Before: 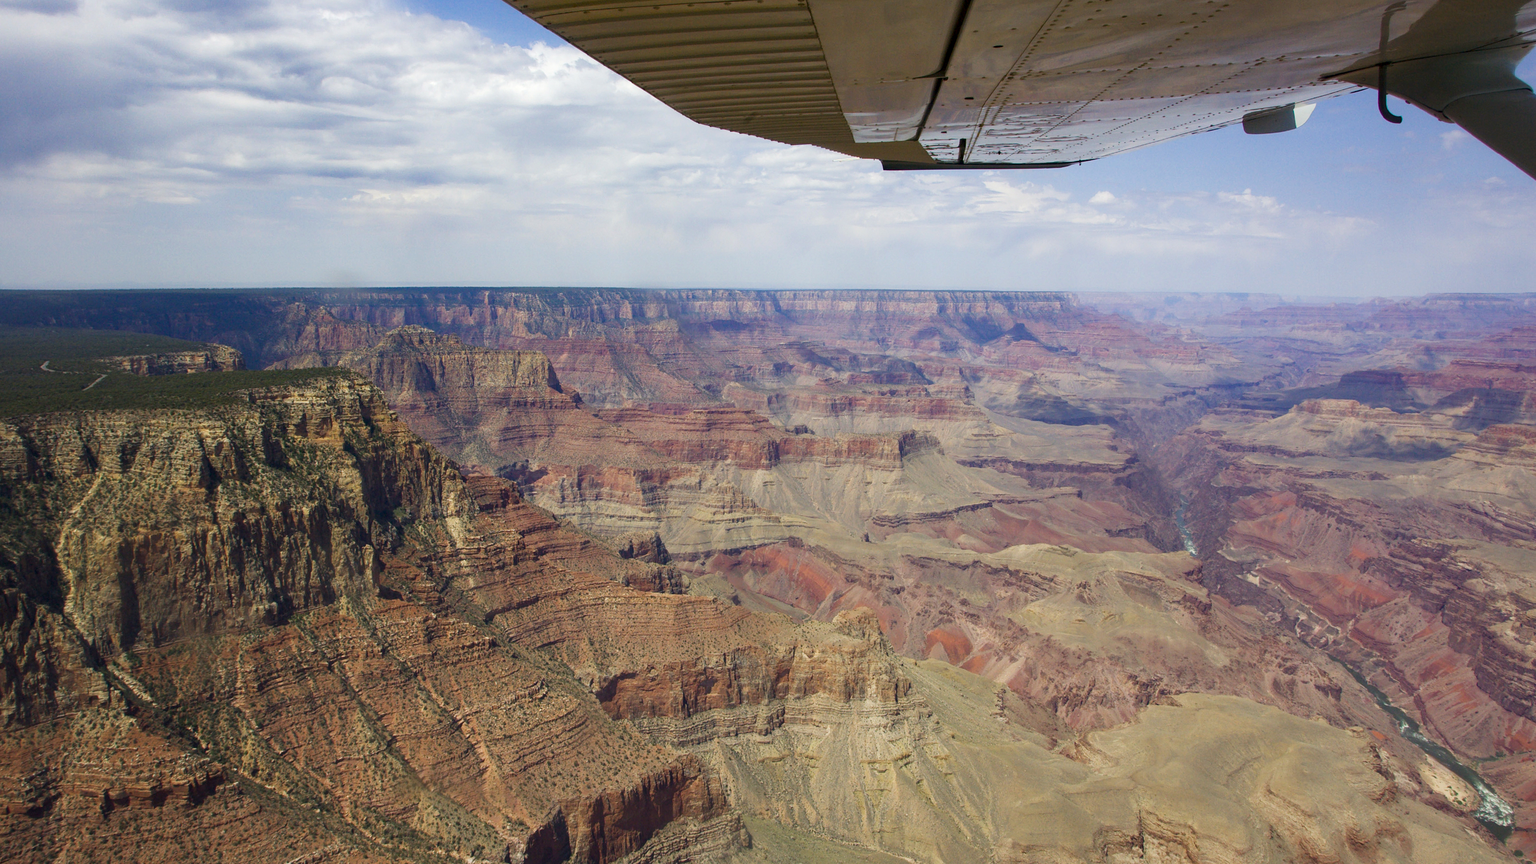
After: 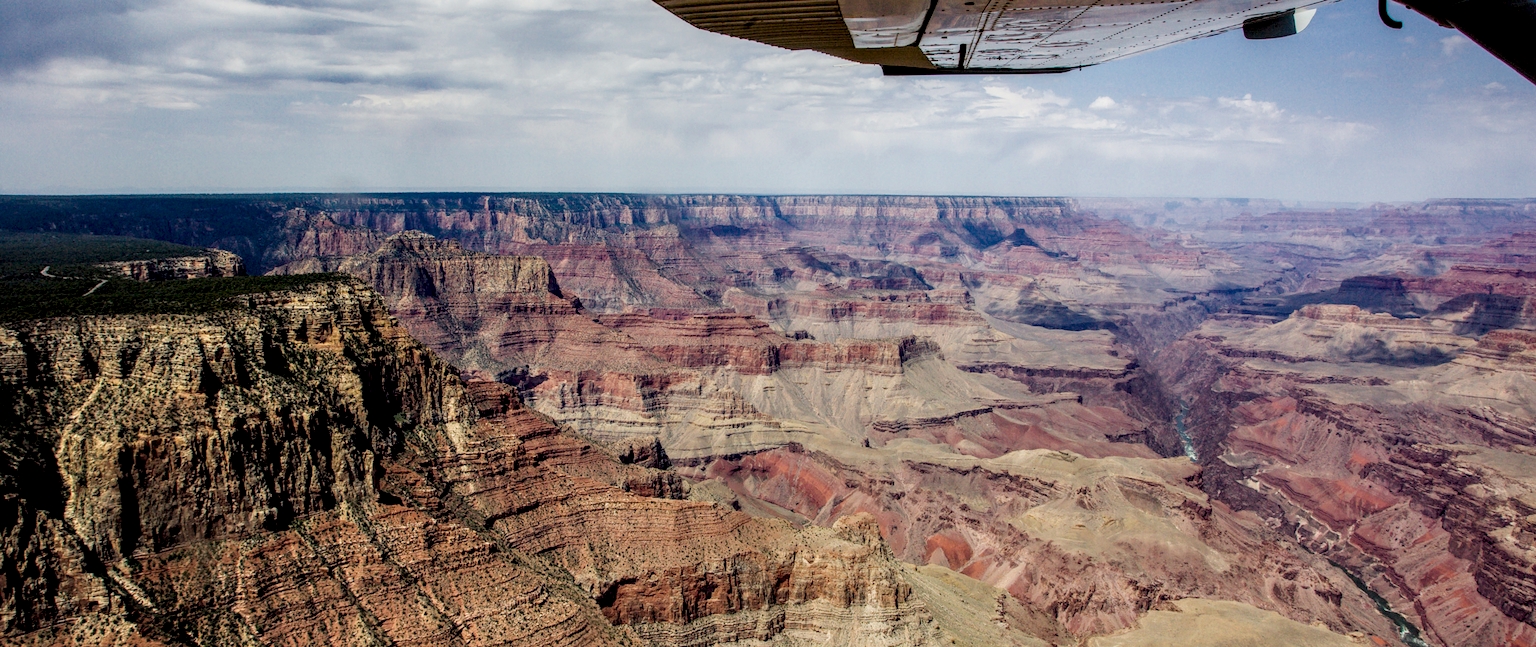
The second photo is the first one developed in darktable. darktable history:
filmic rgb: black relative exposure -7.32 EV, white relative exposure 5.09 EV, hardness 3.2
exposure: black level correction 0.005, exposure 0.001 EV, compensate highlight preservation false
local contrast: highlights 19%, detail 186%
crop: top 11.038%, bottom 13.962%
